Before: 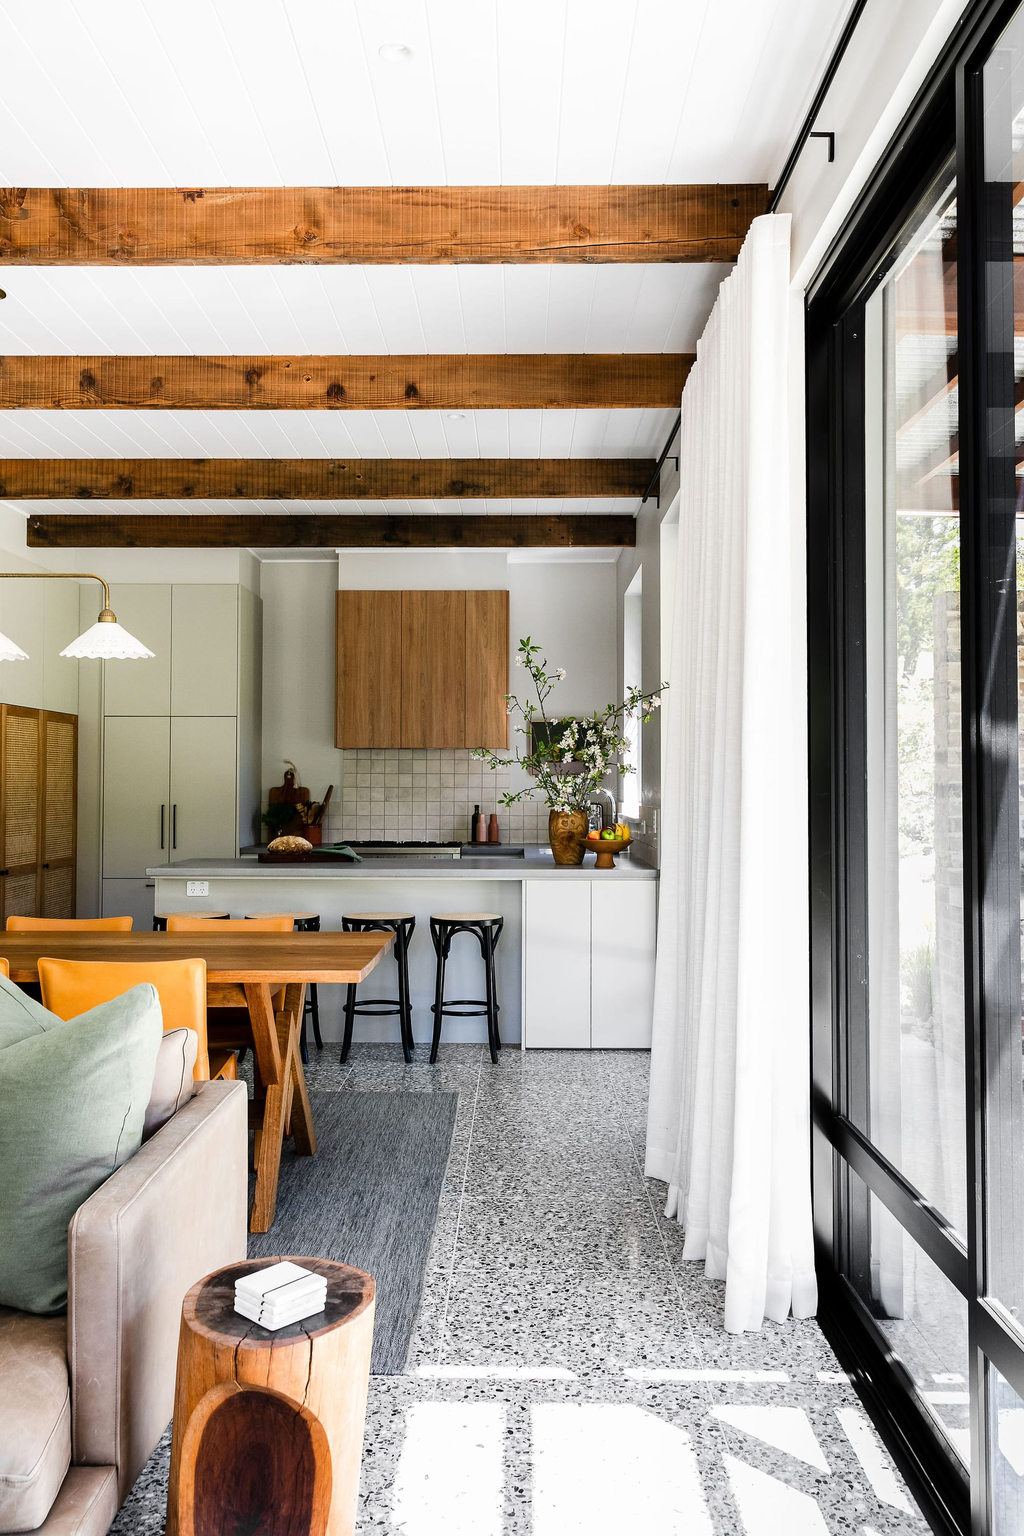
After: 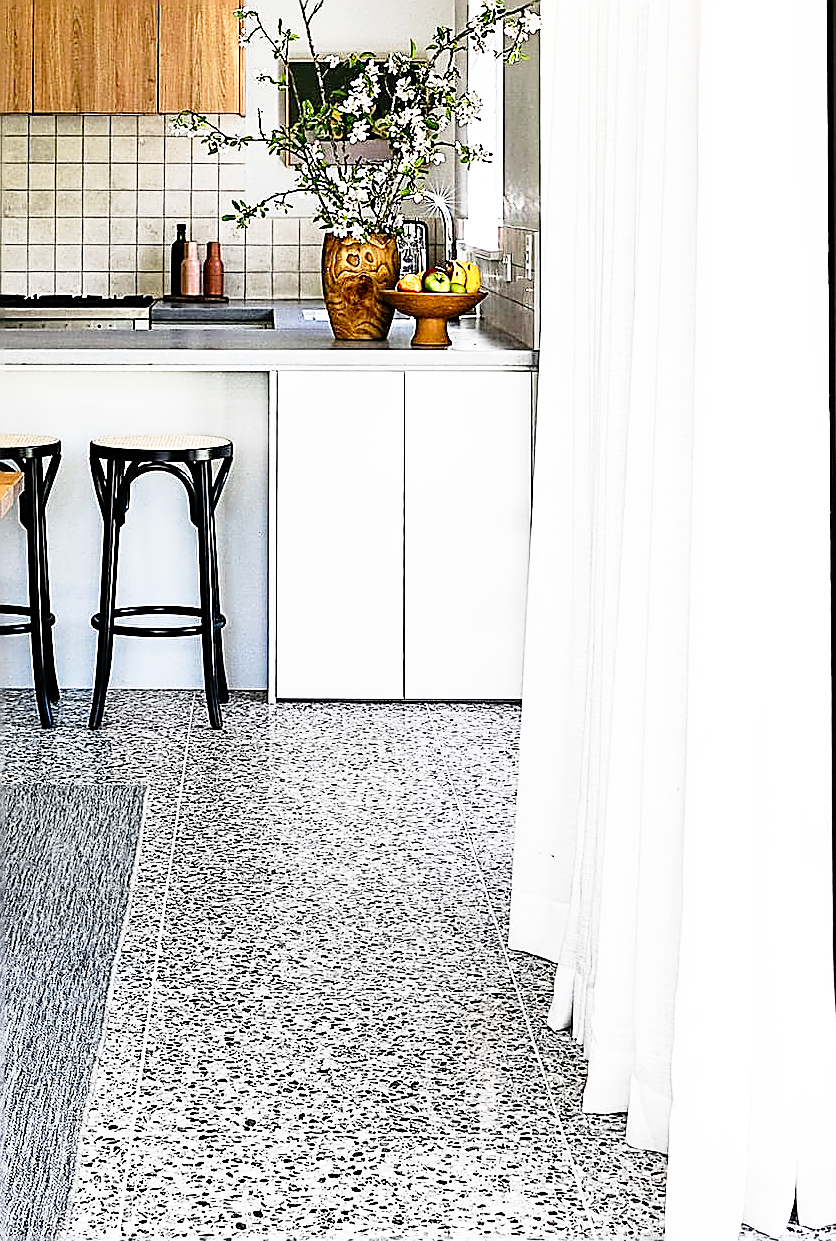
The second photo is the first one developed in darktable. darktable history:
crop: left 37.519%, top 44.937%, right 20.659%, bottom 13.685%
base curve: curves: ch0 [(0, 0) (0.012, 0.01) (0.073, 0.168) (0.31, 0.711) (0.645, 0.957) (1, 1)], preserve colors none
sharpen: amount 1.851
